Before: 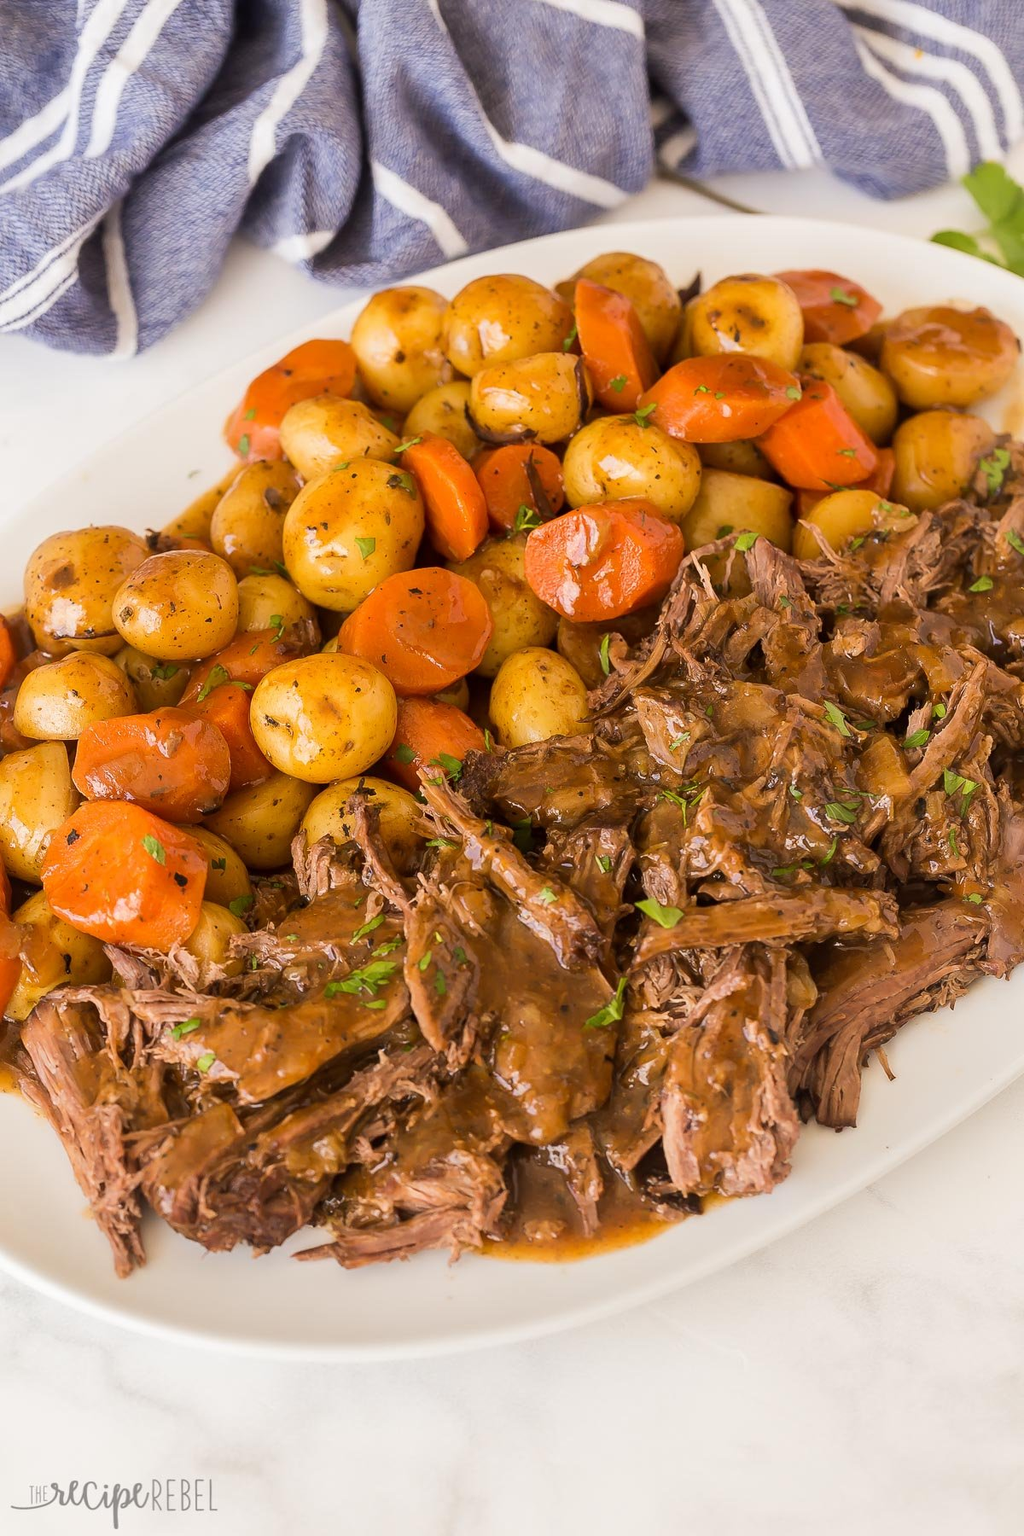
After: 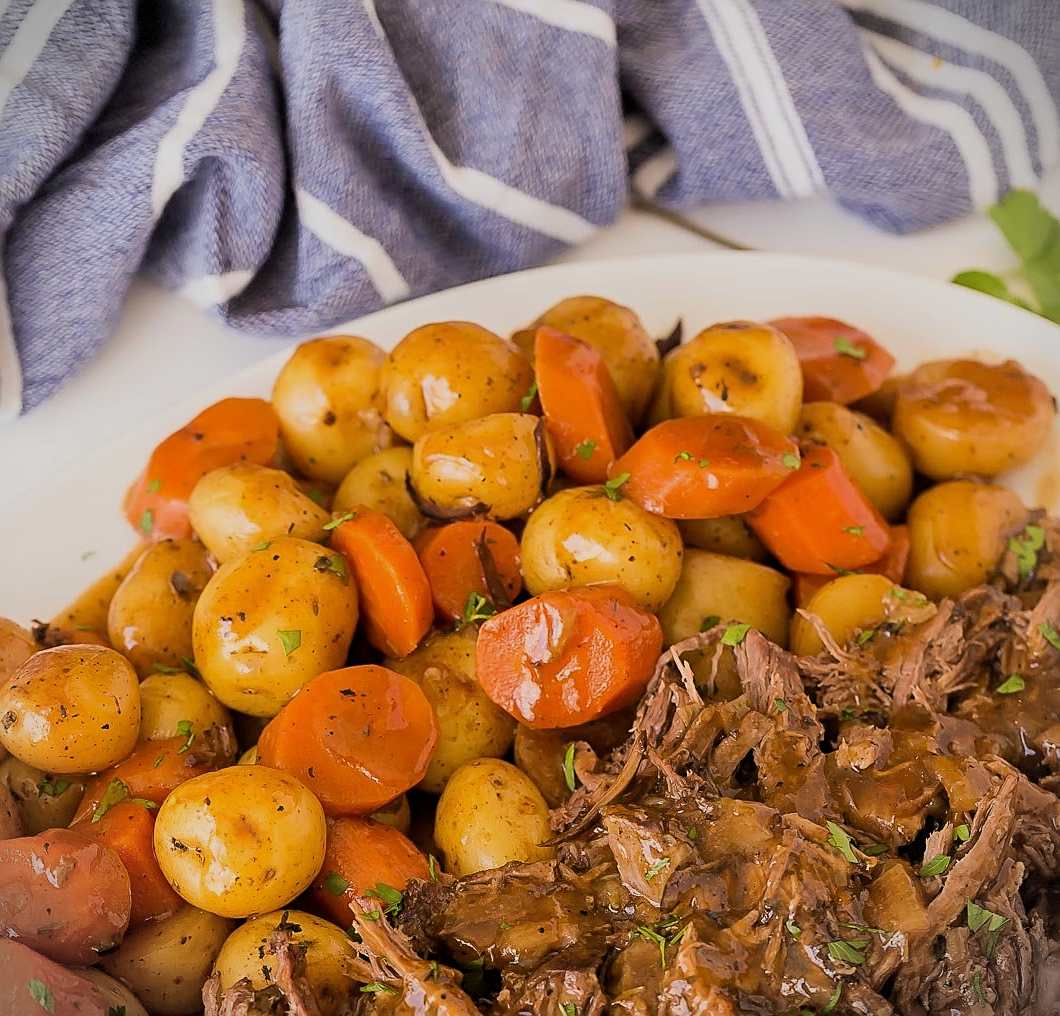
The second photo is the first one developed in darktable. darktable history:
sharpen: on, module defaults
filmic rgb: middle gray luminance 18.33%, black relative exposure -11.16 EV, white relative exposure 3.71 EV, target black luminance 0%, hardness 5.84, latitude 57.83%, contrast 0.964, shadows ↔ highlights balance 49.58%, color science v6 (2022)
vignetting: fall-off start 92.6%, center (-0.015, 0), dithering 8-bit output
crop and rotate: left 11.643%, bottom 43.514%
